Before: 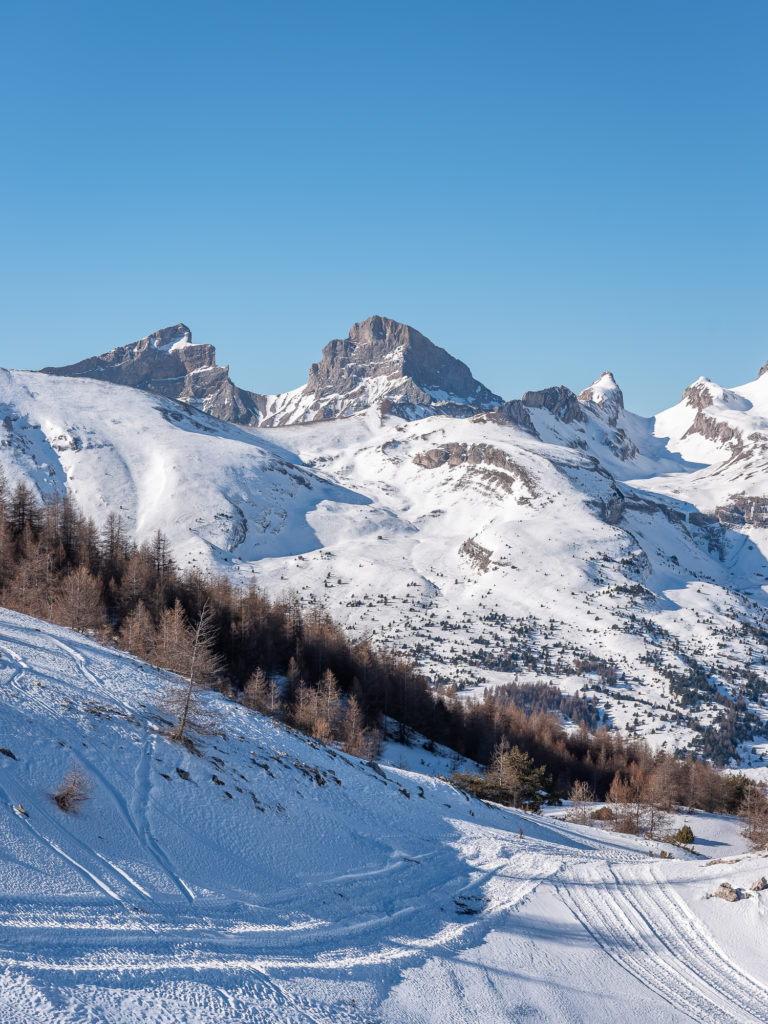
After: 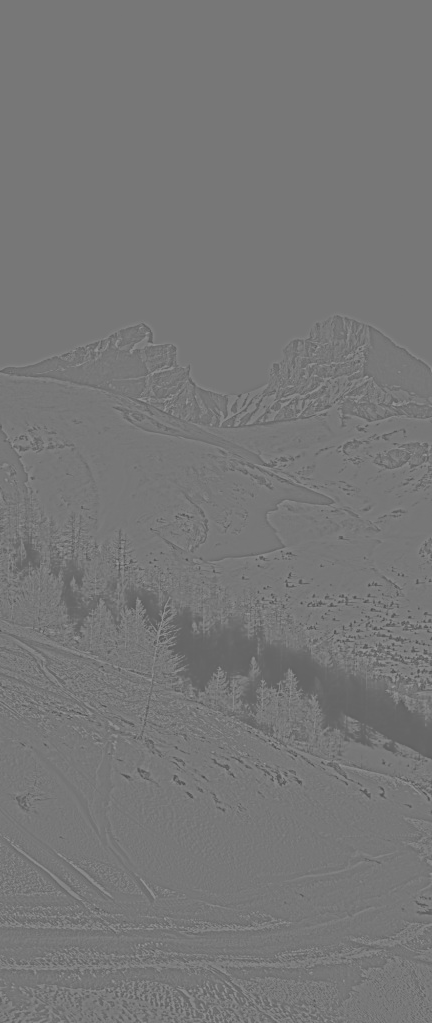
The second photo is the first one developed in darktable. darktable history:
exposure: black level correction 0.029, exposure -0.073 EV, compensate highlight preservation false
crop: left 5.114%, right 38.589%
highpass: sharpness 5.84%, contrast boost 8.44%
